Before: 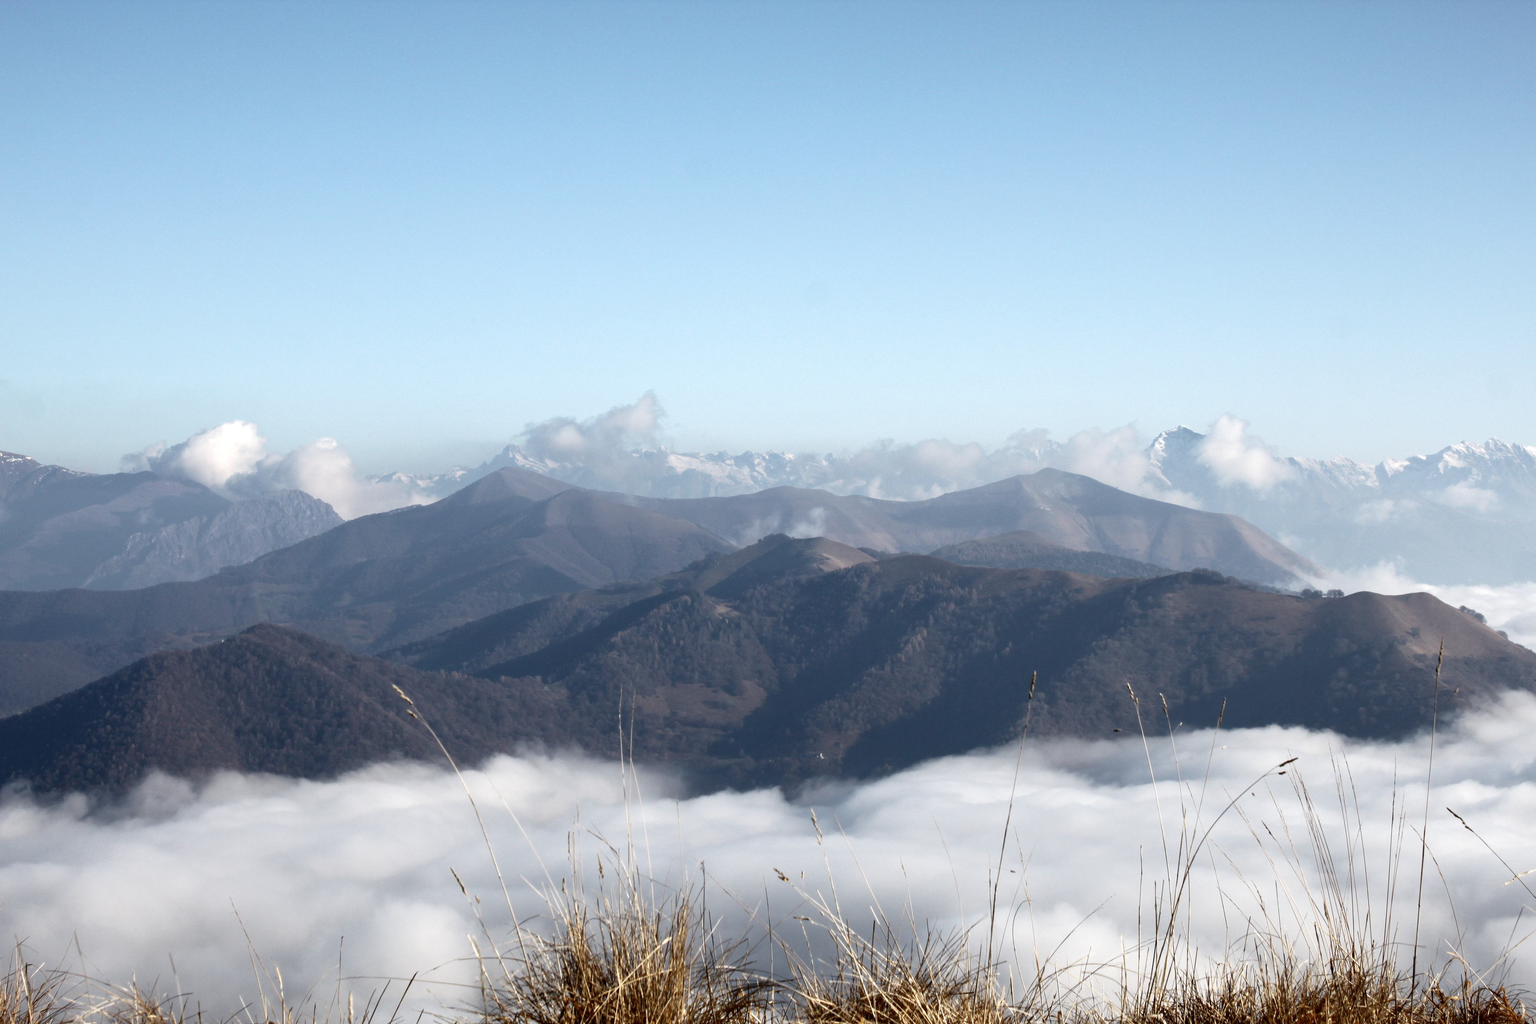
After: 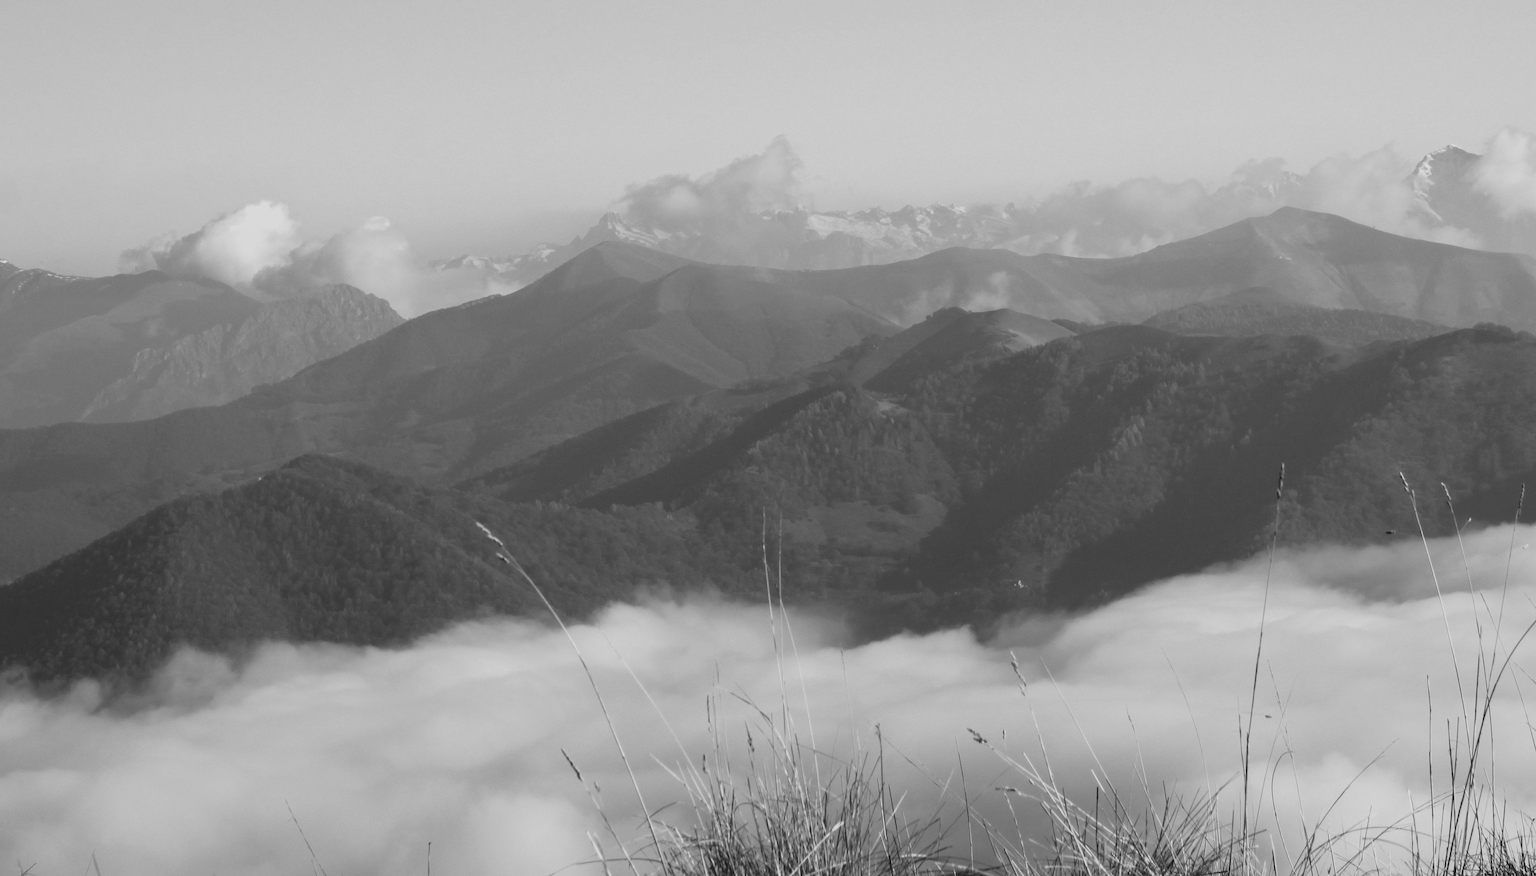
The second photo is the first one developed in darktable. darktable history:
contrast brightness saturation: contrast -0.19, saturation 0.19
monochrome: a 14.95, b -89.96
crop: top 26.531%, right 17.959%
rotate and perspective: rotation -3°, crop left 0.031, crop right 0.968, crop top 0.07, crop bottom 0.93
